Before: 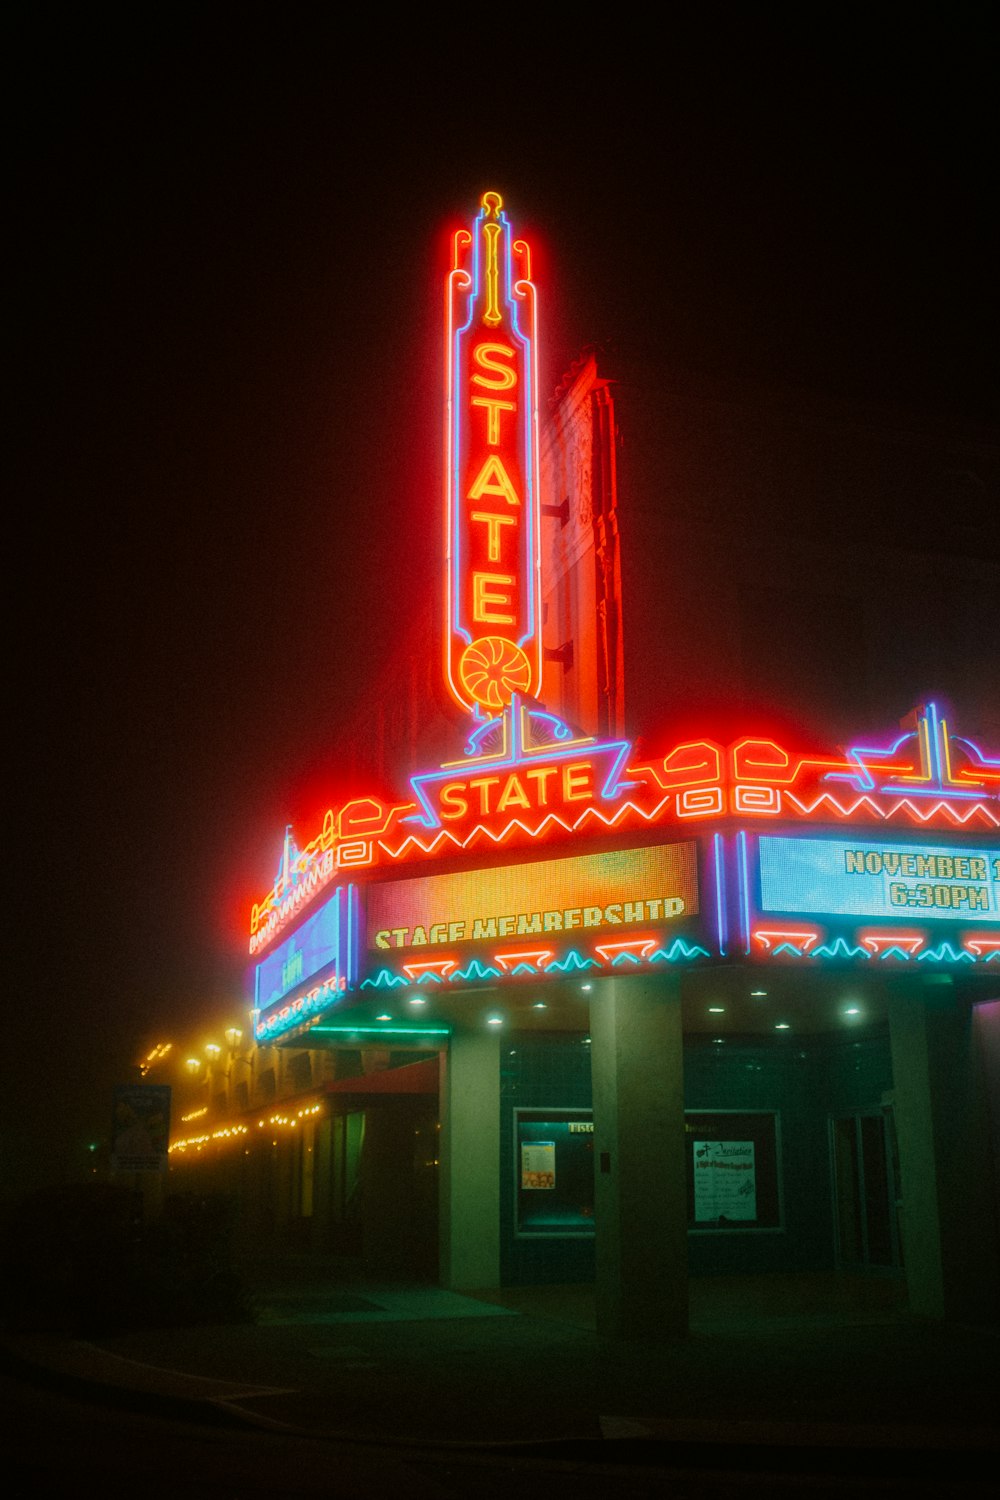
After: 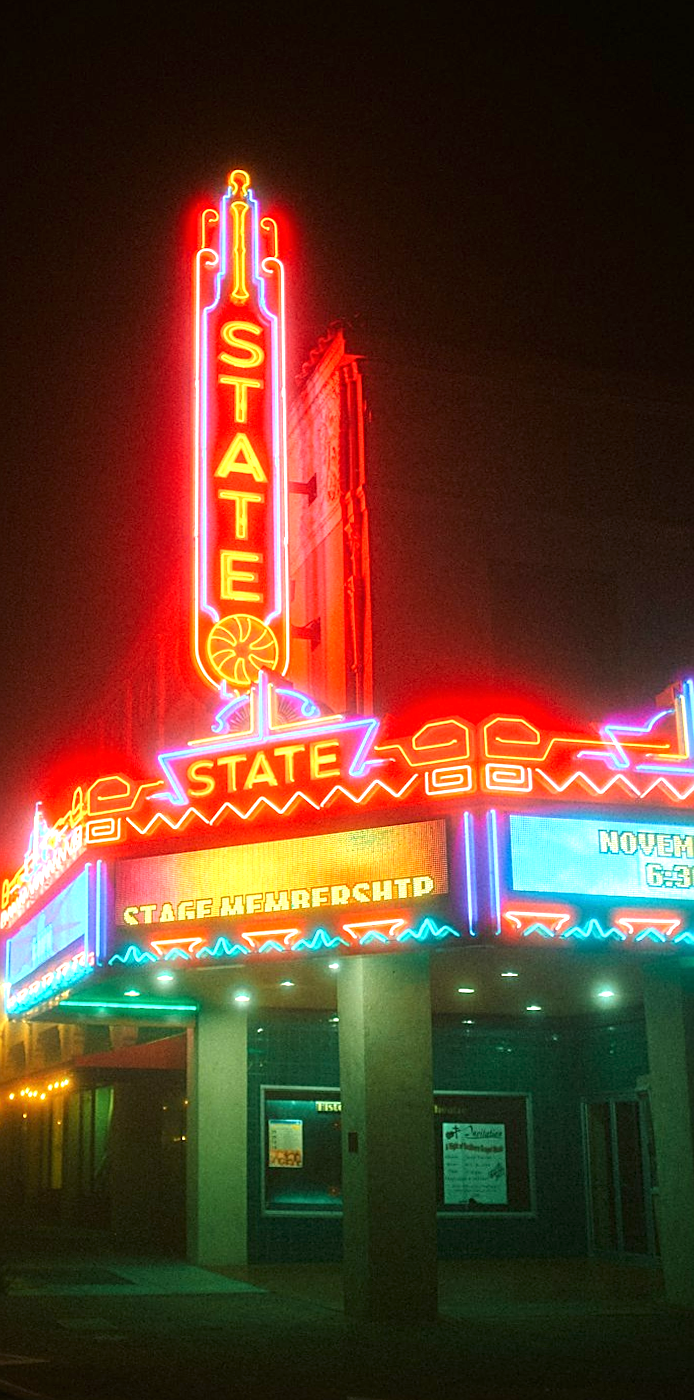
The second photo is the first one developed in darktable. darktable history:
exposure: black level correction 0, exposure 1.1 EV, compensate exposure bias true, compensate highlight preservation false
sharpen: on, module defaults
crop and rotate: left 24.034%, top 2.838%, right 6.406%, bottom 6.299%
rotate and perspective: lens shift (horizontal) -0.055, automatic cropping off
